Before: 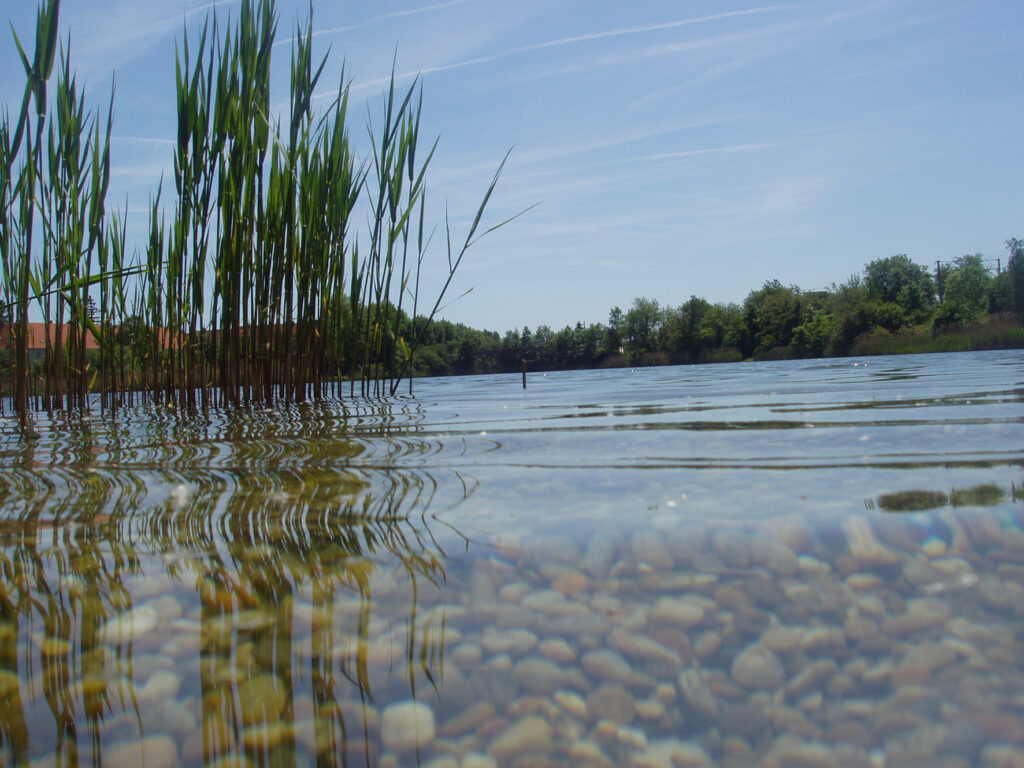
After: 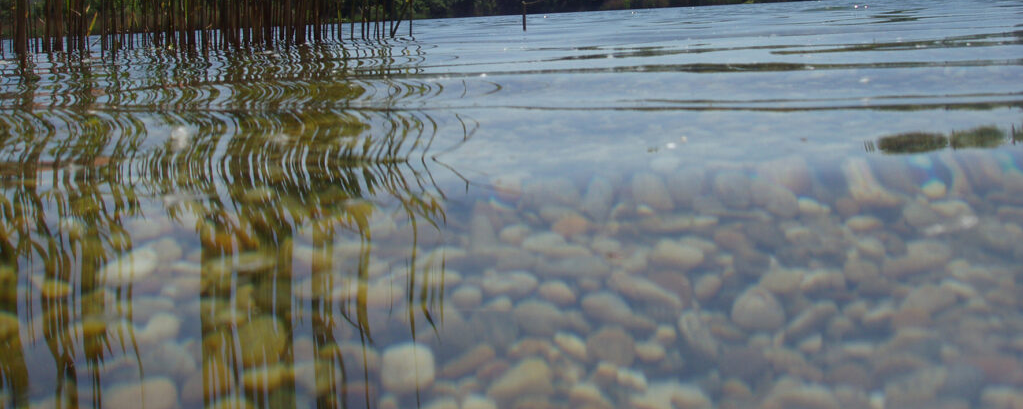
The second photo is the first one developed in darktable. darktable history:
crop and rotate: top 46.635%, right 0.022%
